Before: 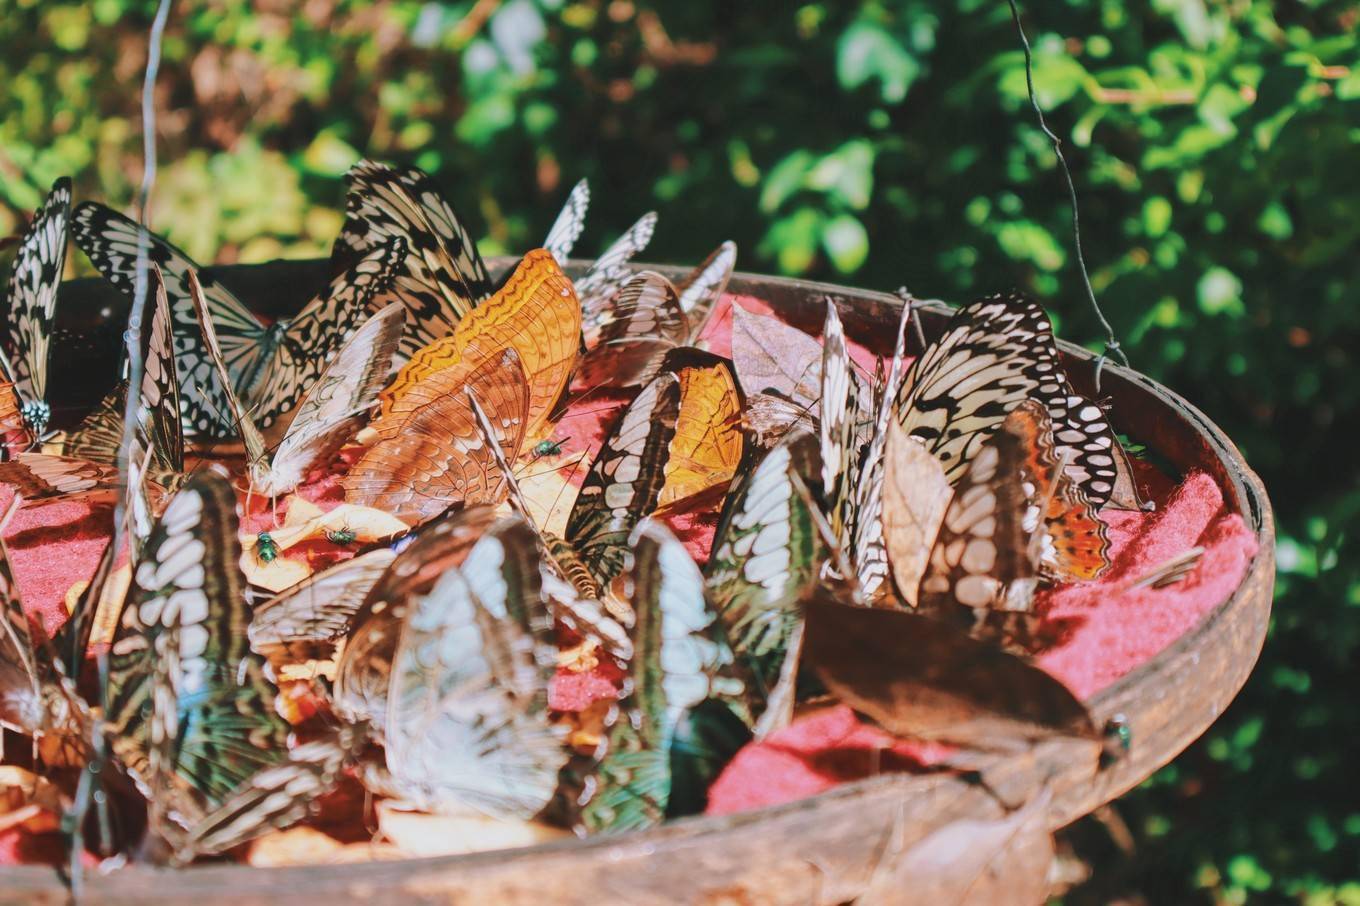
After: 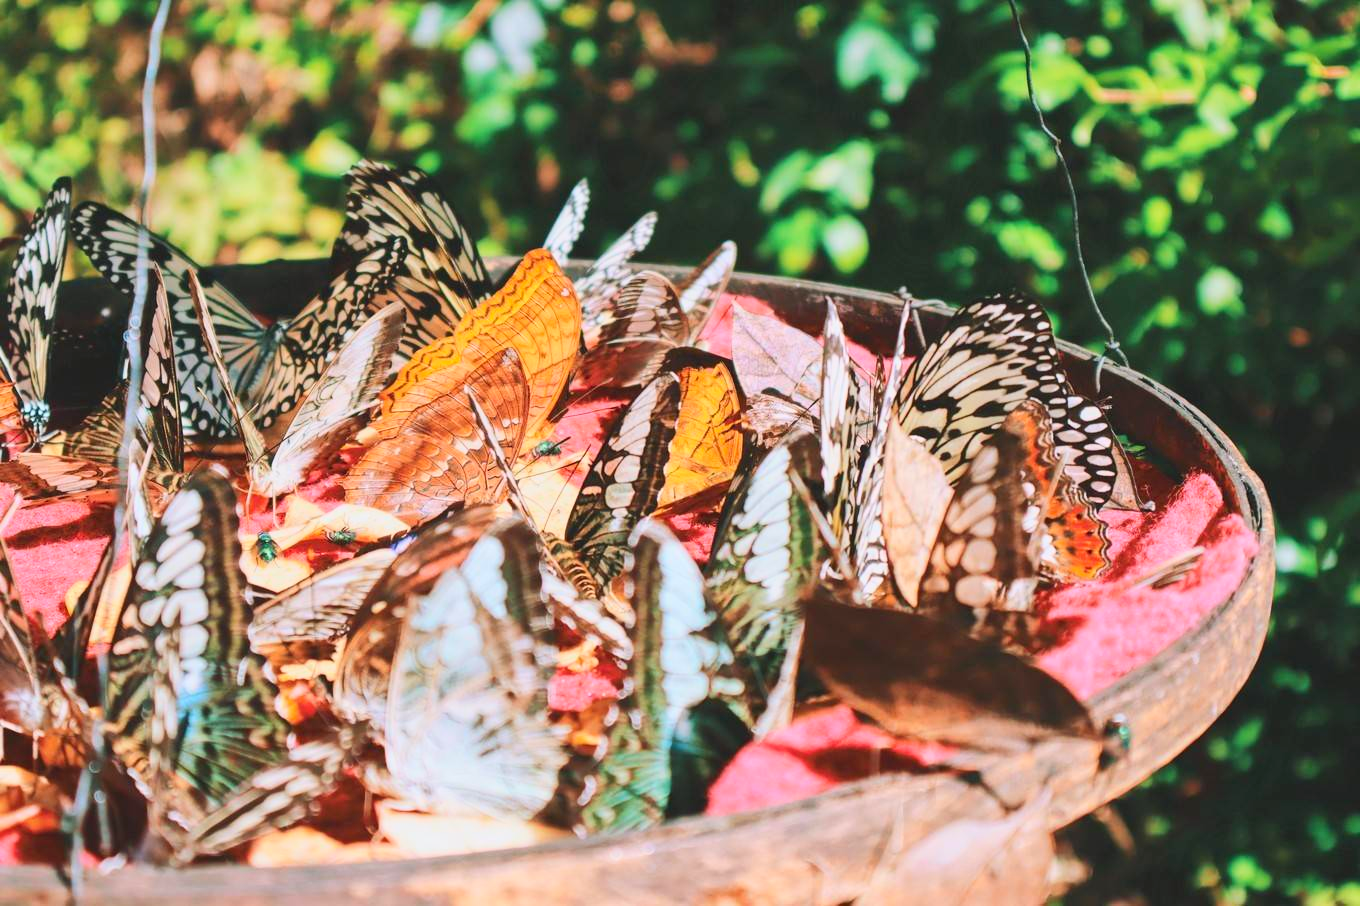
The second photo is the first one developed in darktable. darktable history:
contrast brightness saturation: contrast 0.199, brightness 0.17, saturation 0.228
